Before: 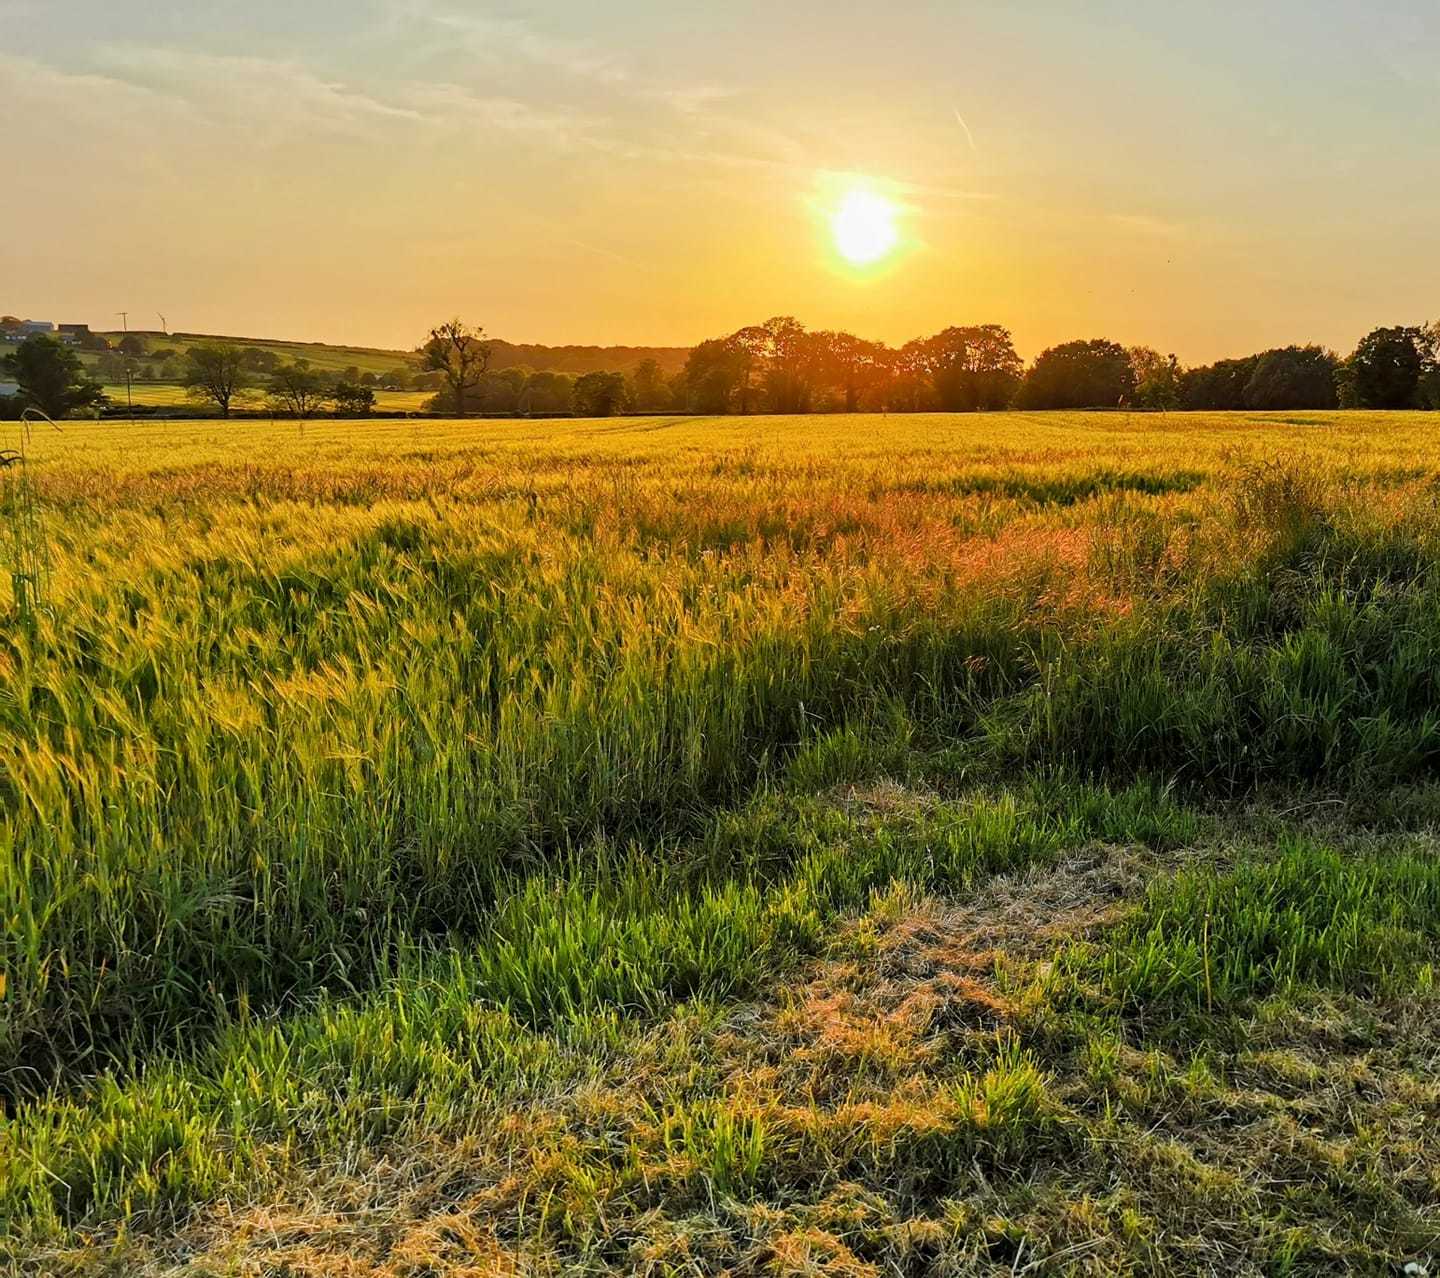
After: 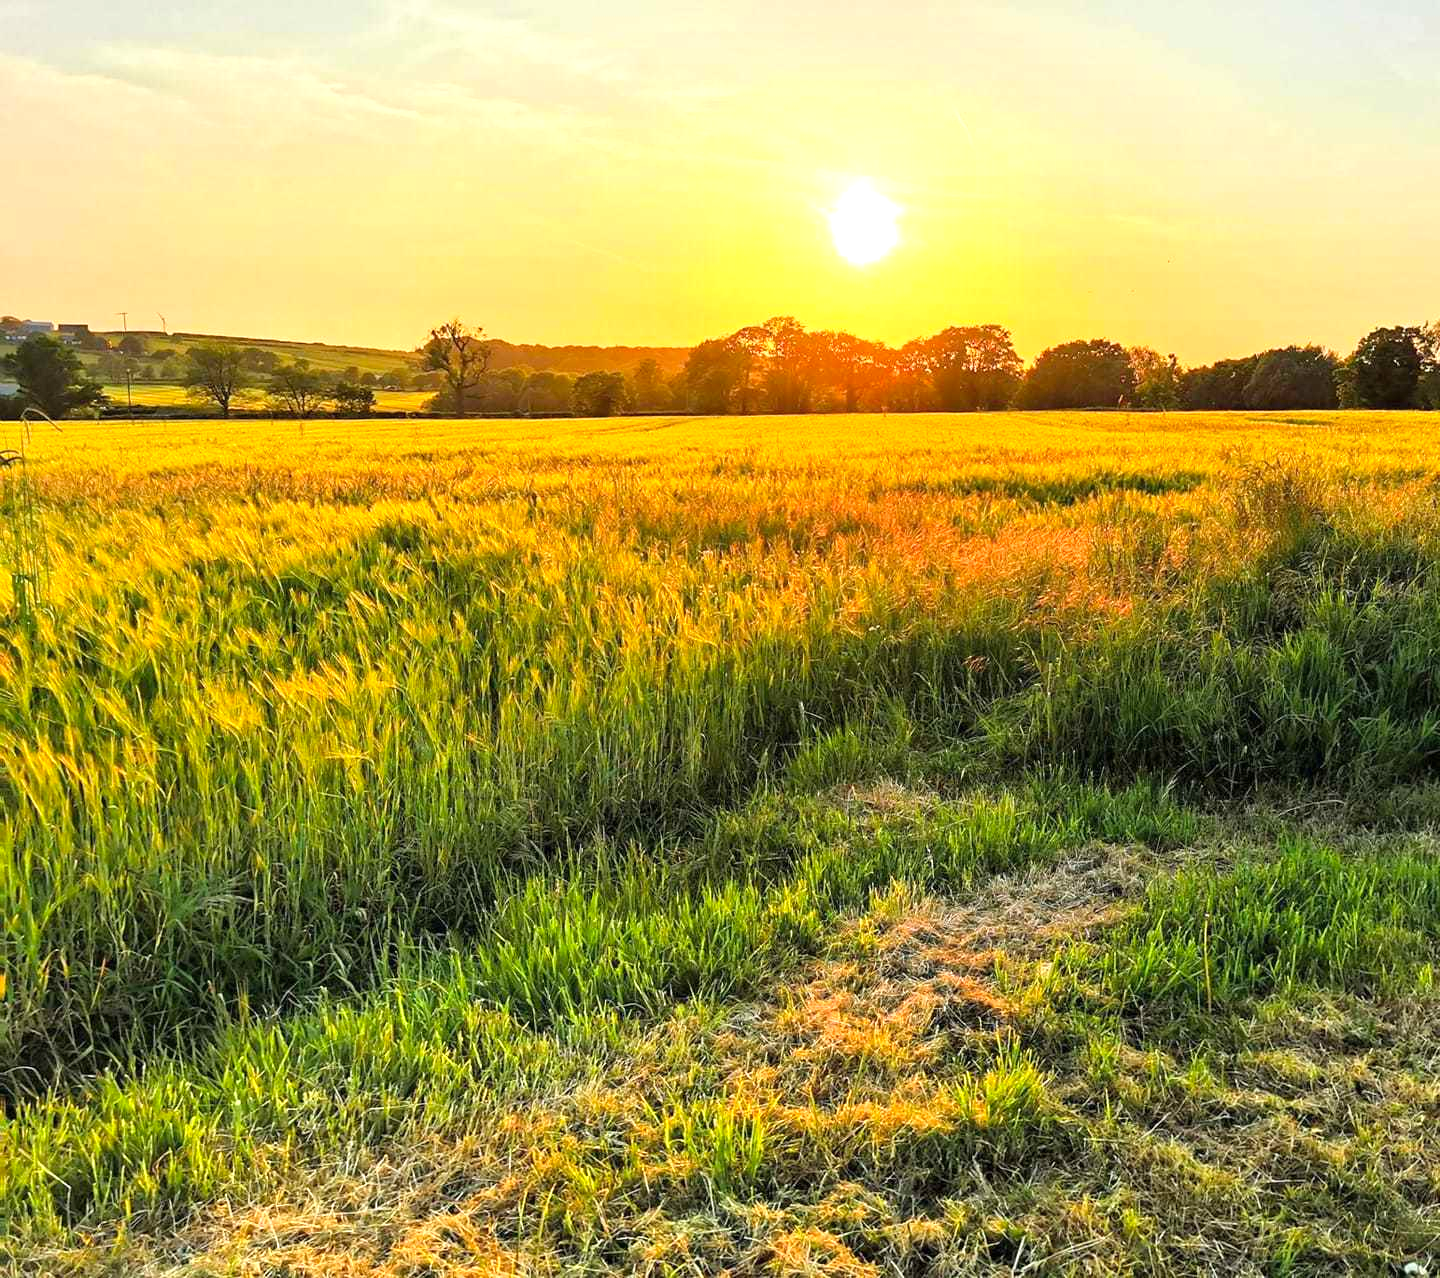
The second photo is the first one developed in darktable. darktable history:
contrast brightness saturation: contrast 0.03, brightness 0.06, saturation 0.13
exposure: exposure 0.74 EV, compensate highlight preservation false
